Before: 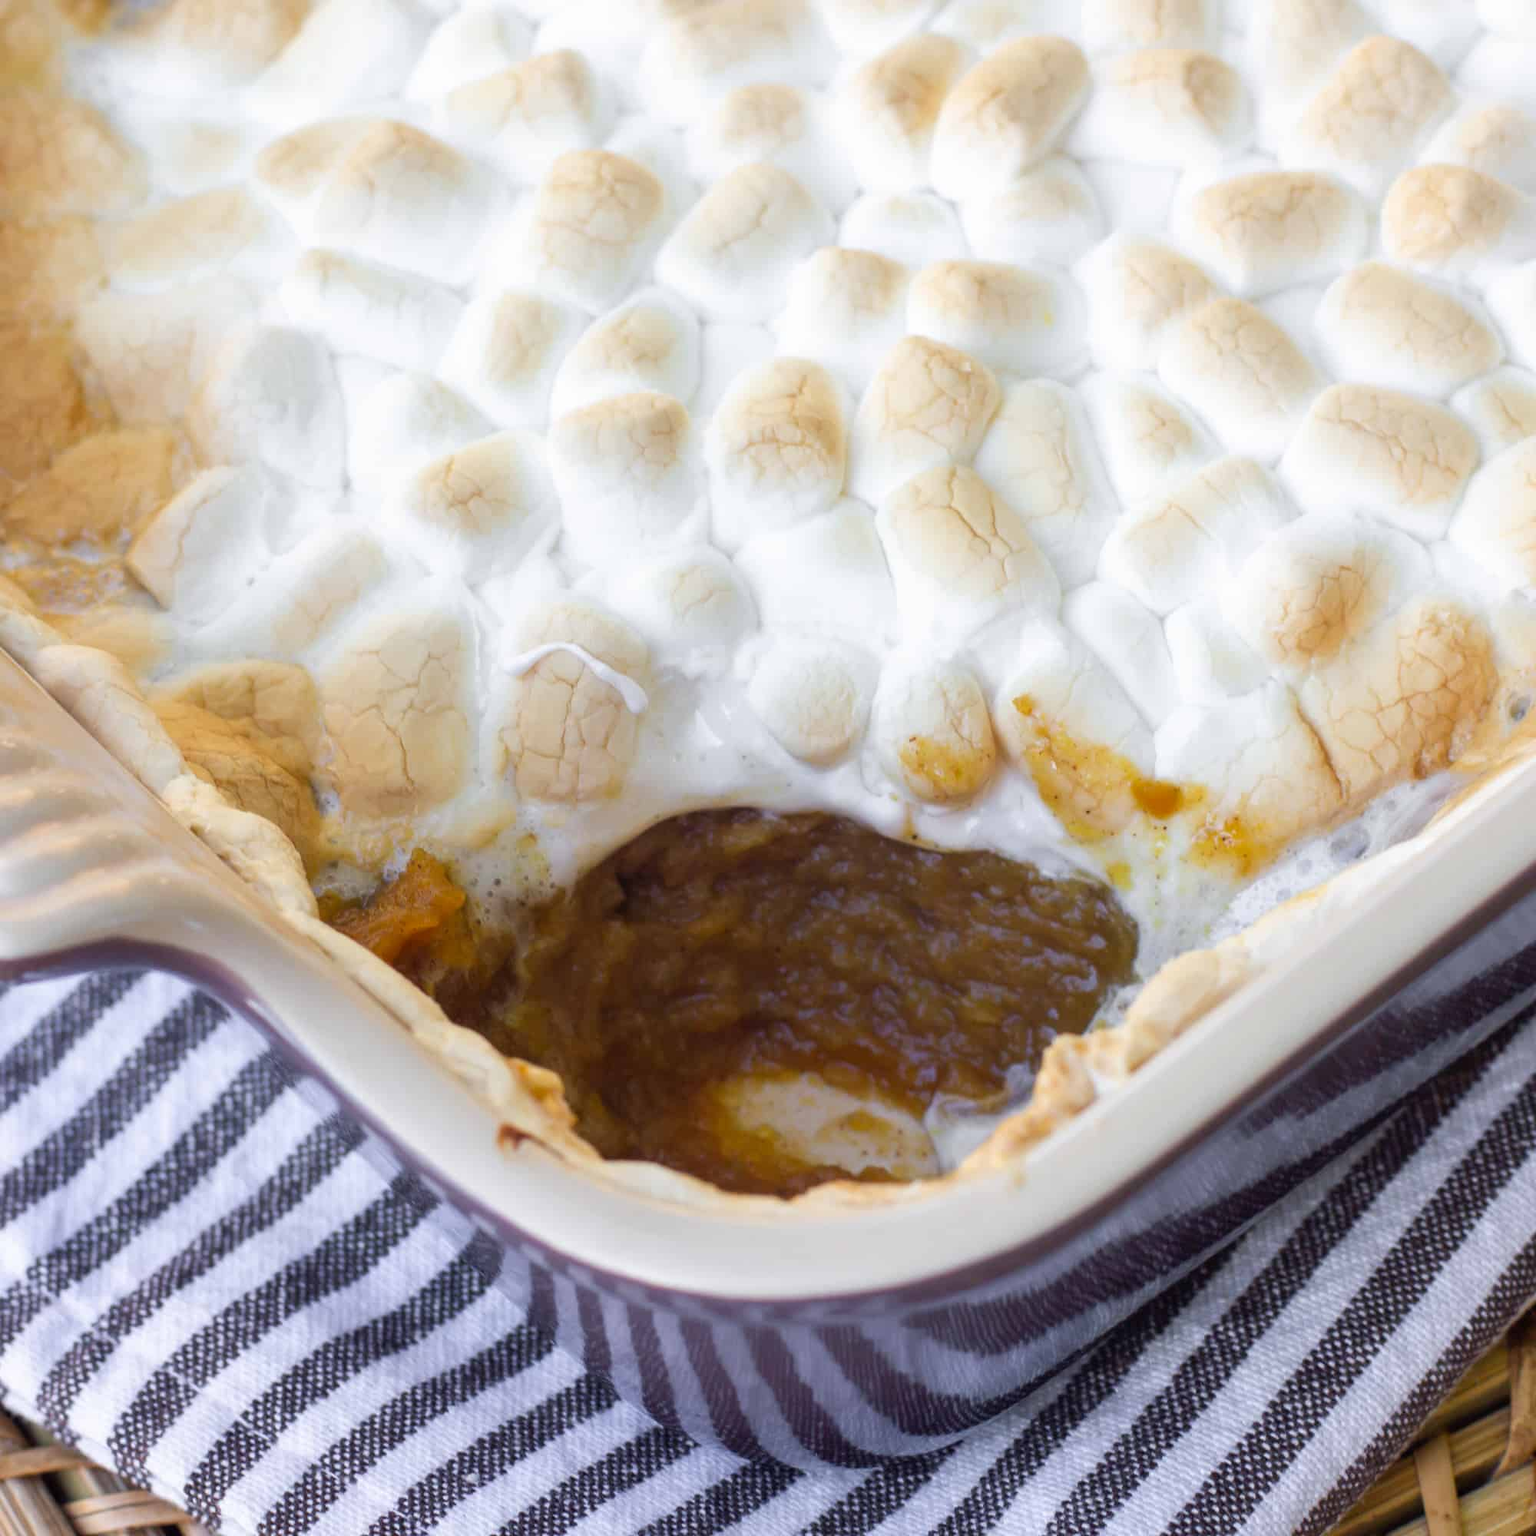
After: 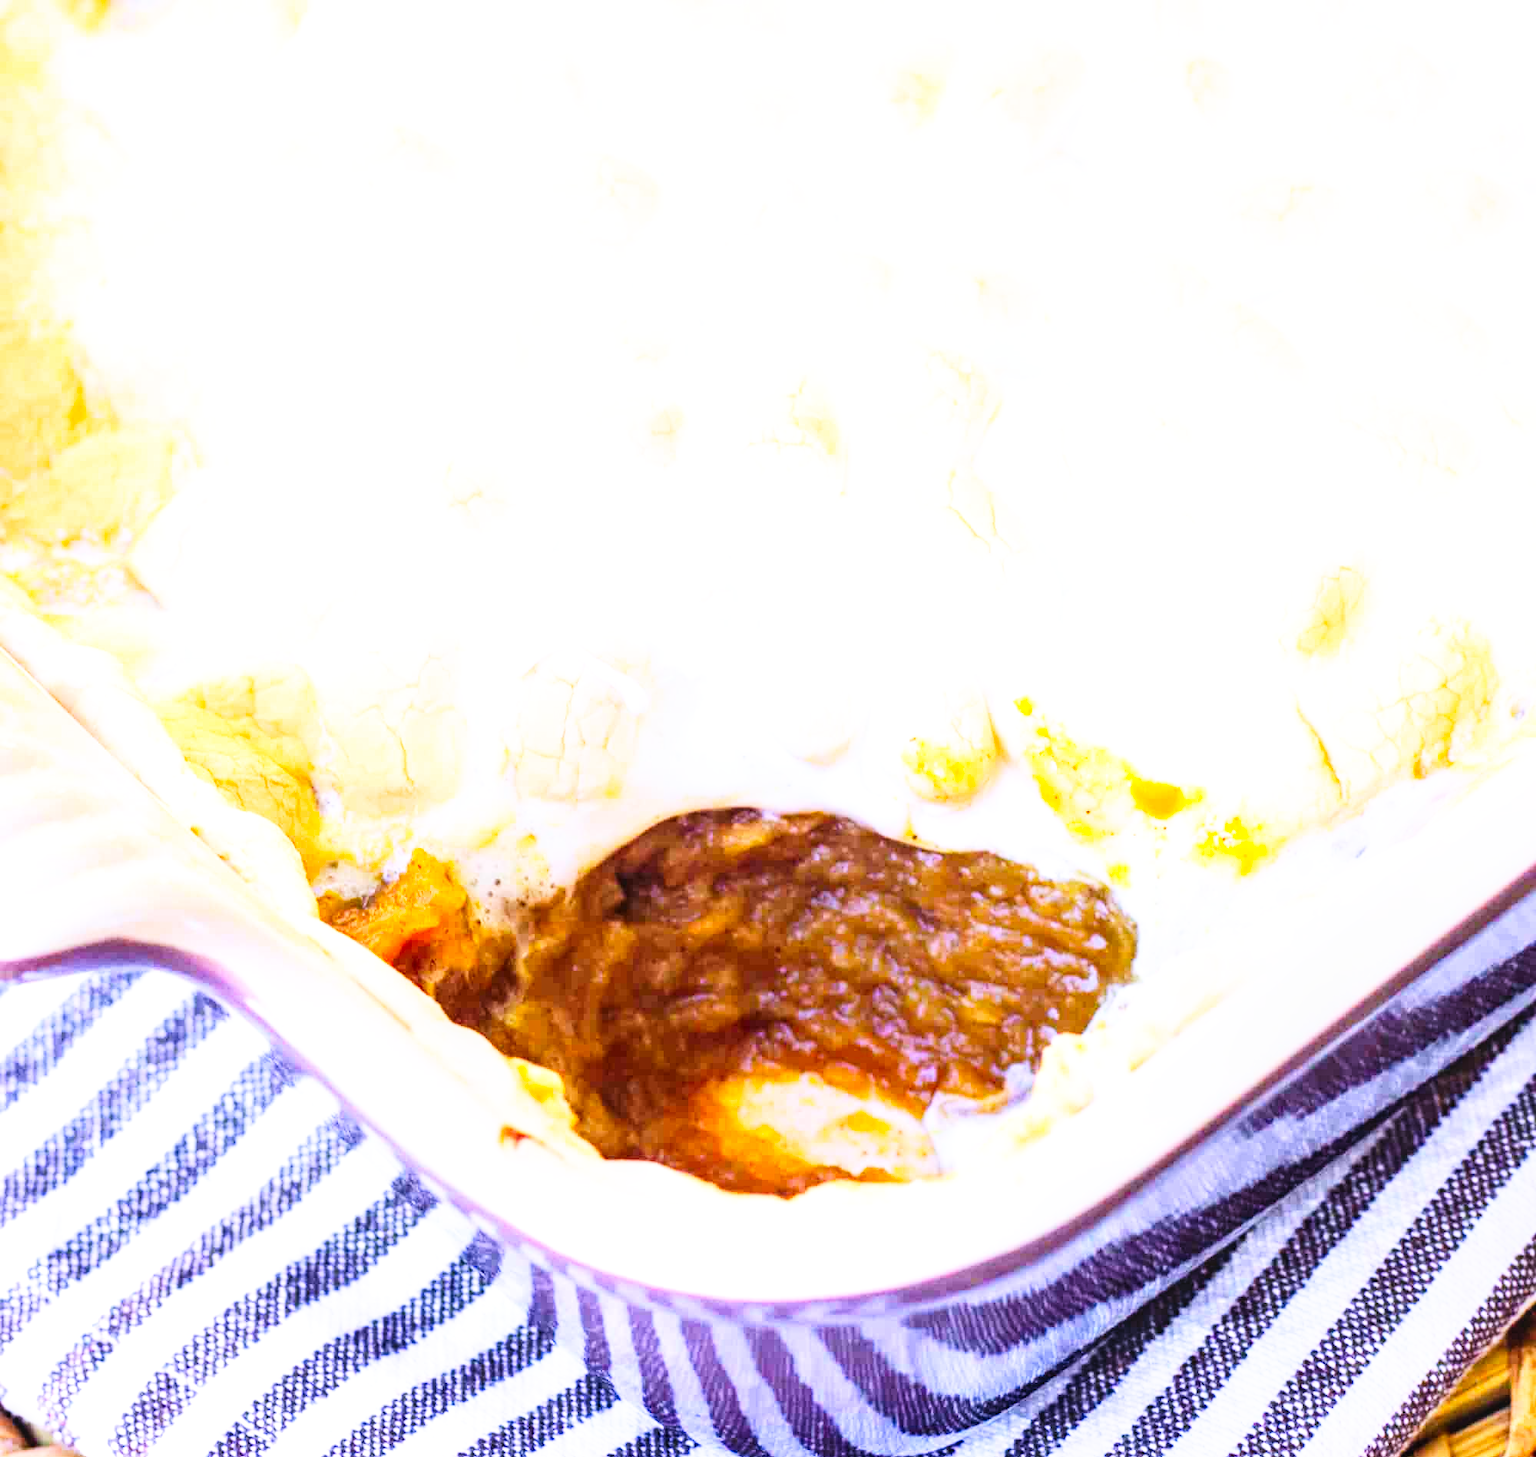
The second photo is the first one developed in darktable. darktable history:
exposure: black level correction -0.002, exposure 0.54 EV, compensate highlight preservation false
base curve: curves: ch0 [(0, 0) (0.007, 0.004) (0.027, 0.03) (0.046, 0.07) (0.207, 0.54) (0.442, 0.872) (0.673, 0.972) (1, 1)], preserve colors none
local contrast: on, module defaults
haze removal: compatibility mode true, adaptive false
white balance: red 1.004, blue 1.096
contrast brightness saturation: contrast 0.2, brightness 0.16, saturation 0.22
tone equalizer: on, module defaults
crop and rotate: top 0%, bottom 5.097%
